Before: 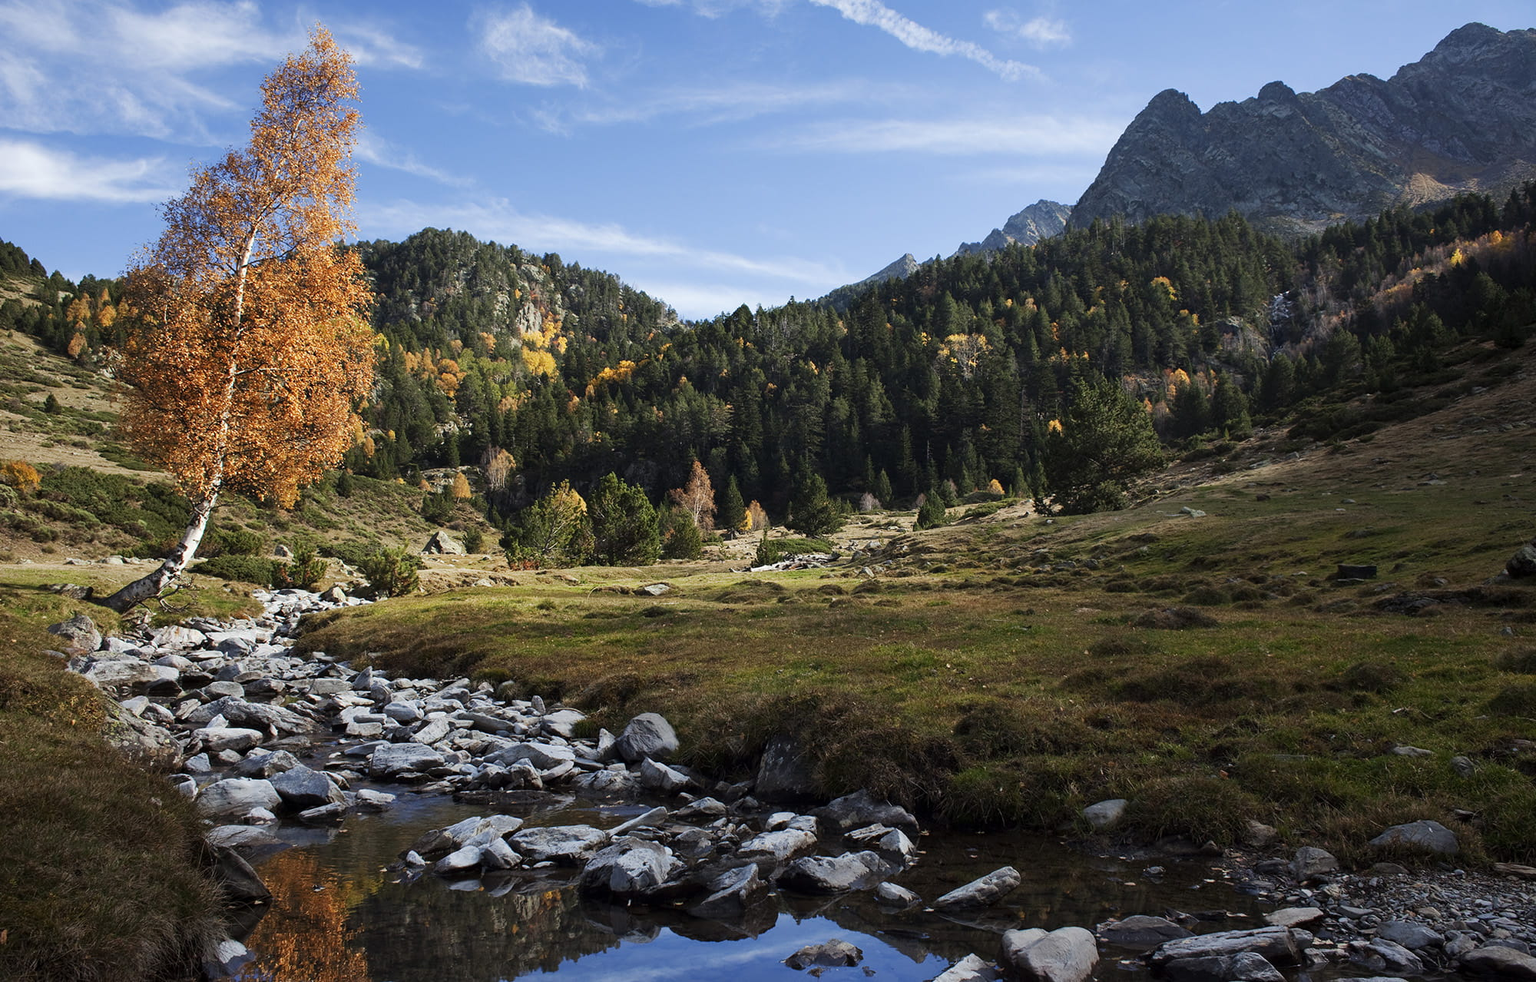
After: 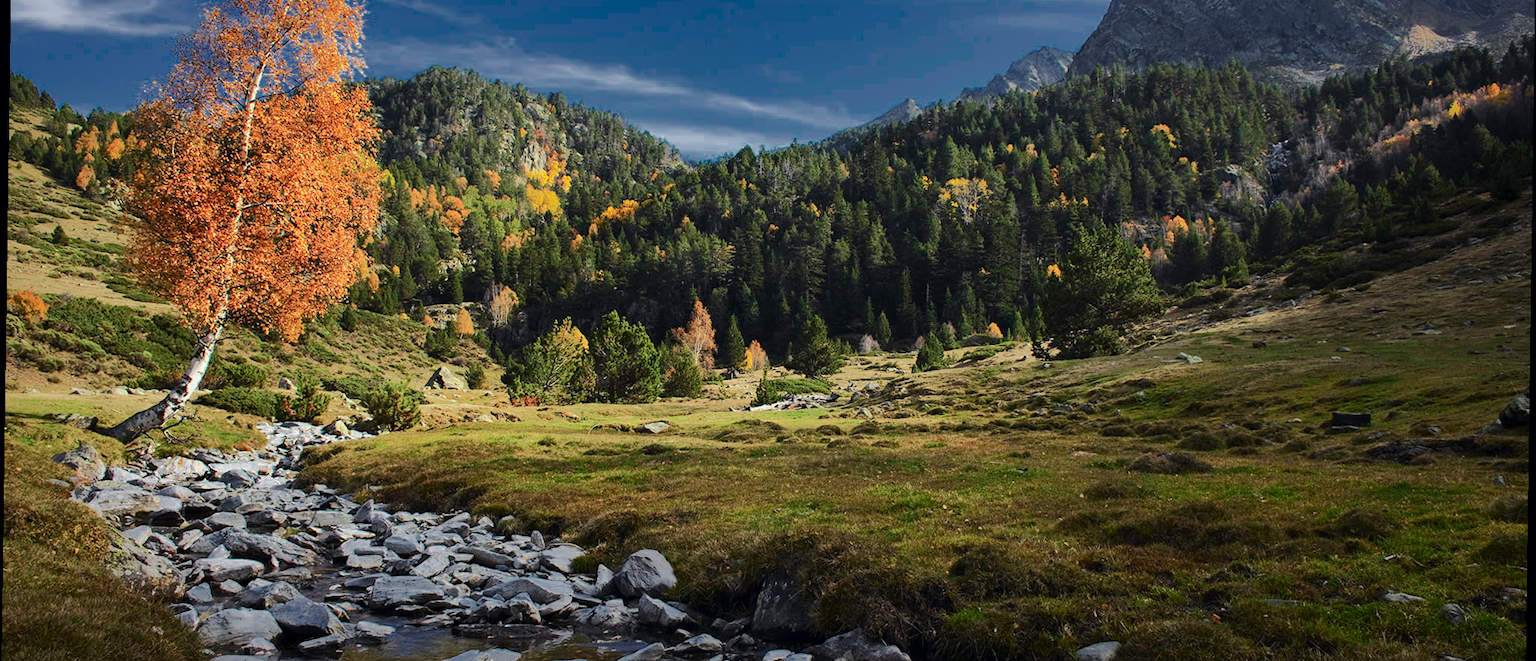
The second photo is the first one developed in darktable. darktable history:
tone curve: curves: ch0 [(0, 0) (0.051, 0.047) (0.102, 0.099) (0.258, 0.29) (0.442, 0.527) (0.695, 0.804) (0.88, 0.952) (1, 1)]; ch1 [(0, 0) (0.339, 0.298) (0.402, 0.363) (0.444, 0.415) (0.485, 0.469) (0.494, 0.493) (0.504, 0.501) (0.525, 0.534) (0.555, 0.593) (0.594, 0.648) (1, 1)]; ch2 [(0, 0) (0.48, 0.48) (0.504, 0.5) (0.535, 0.557) (0.581, 0.623) (0.649, 0.683) (0.824, 0.815) (1, 1)], color space Lab, independent channels, preserve colors none
shadows and highlights: shadows -19.91, highlights -73.15
color zones: curves: ch0 [(0, 0.497) (0.143, 0.5) (0.286, 0.5) (0.429, 0.483) (0.571, 0.116) (0.714, -0.006) (0.857, 0.28) (1, 0.497)]
rotate and perspective: rotation 0.8°, automatic cropping off
crop: top 16.727%, bottom 16.727%
